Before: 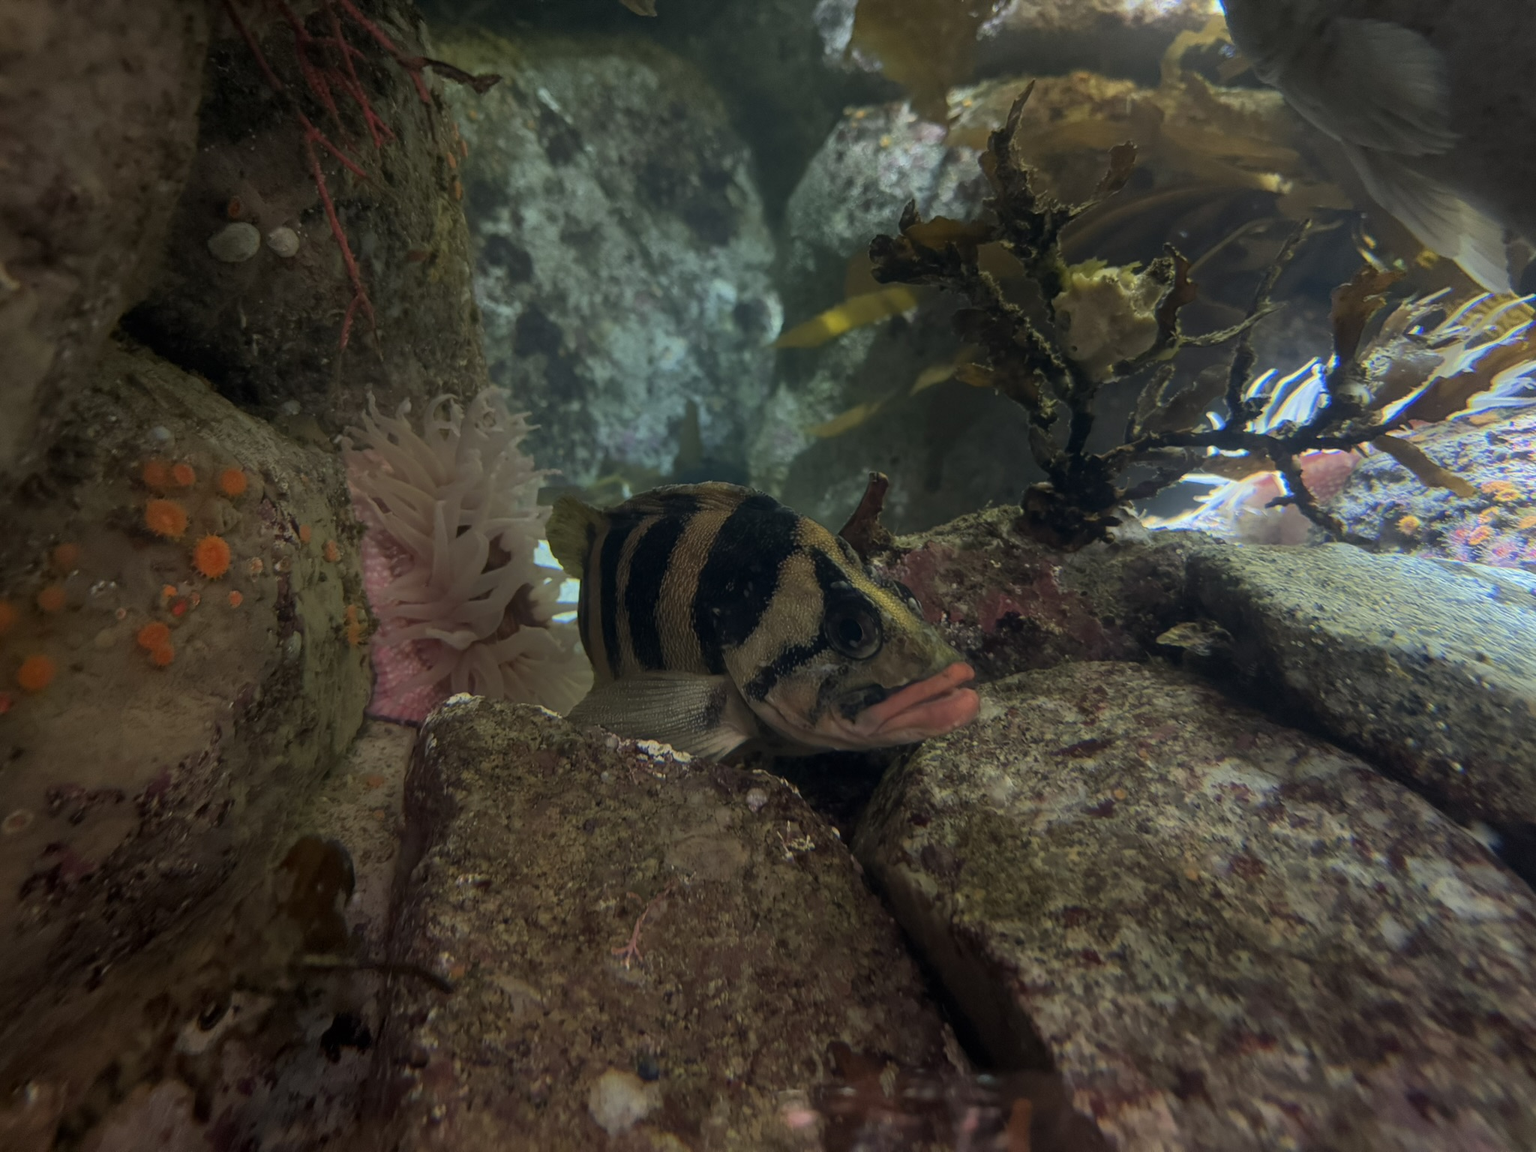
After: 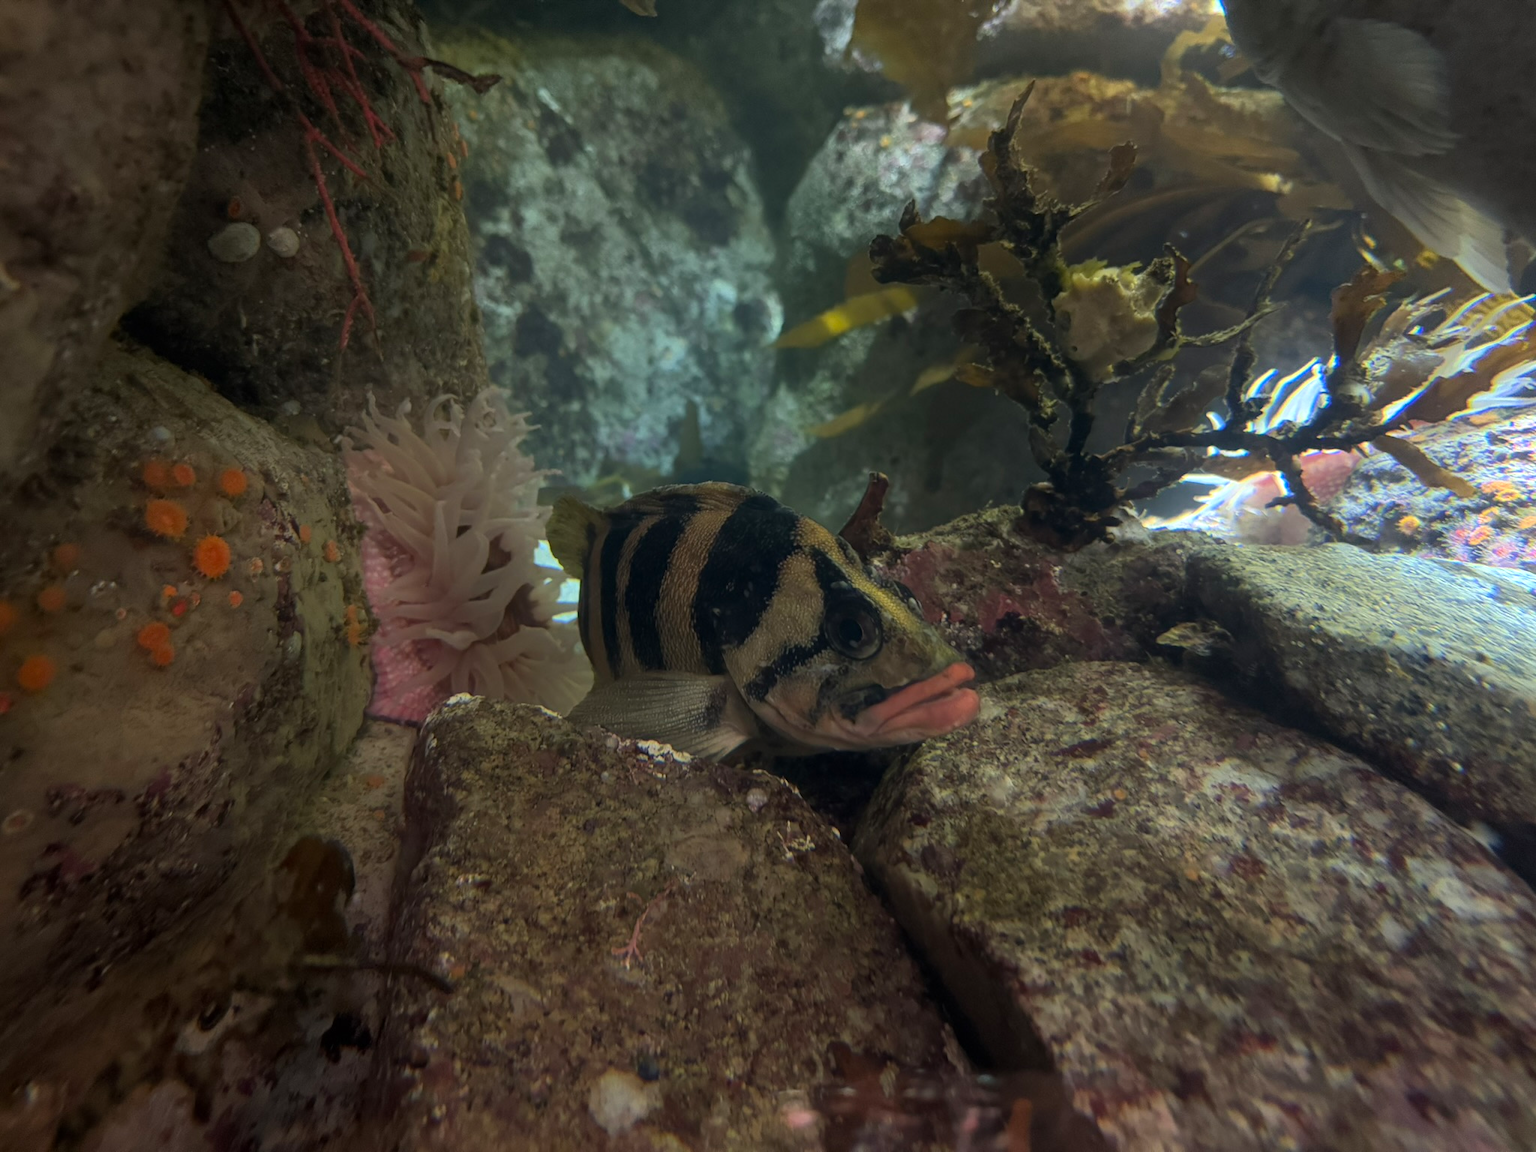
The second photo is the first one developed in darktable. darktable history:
tone equalizer: -8 EV -0.408 EV, -7 EV -0.407 EV, -6 EV -0.324 EV, -5 EV -0.224 EV, -3 EV 0.225 EV, -2 EV 0.329 EV, -1 EV 0.412 EV, +0 EV 0.415 EV, smoothing diameter 24.81%, edges refinement/feathering 6.11, preserve details guided filter
